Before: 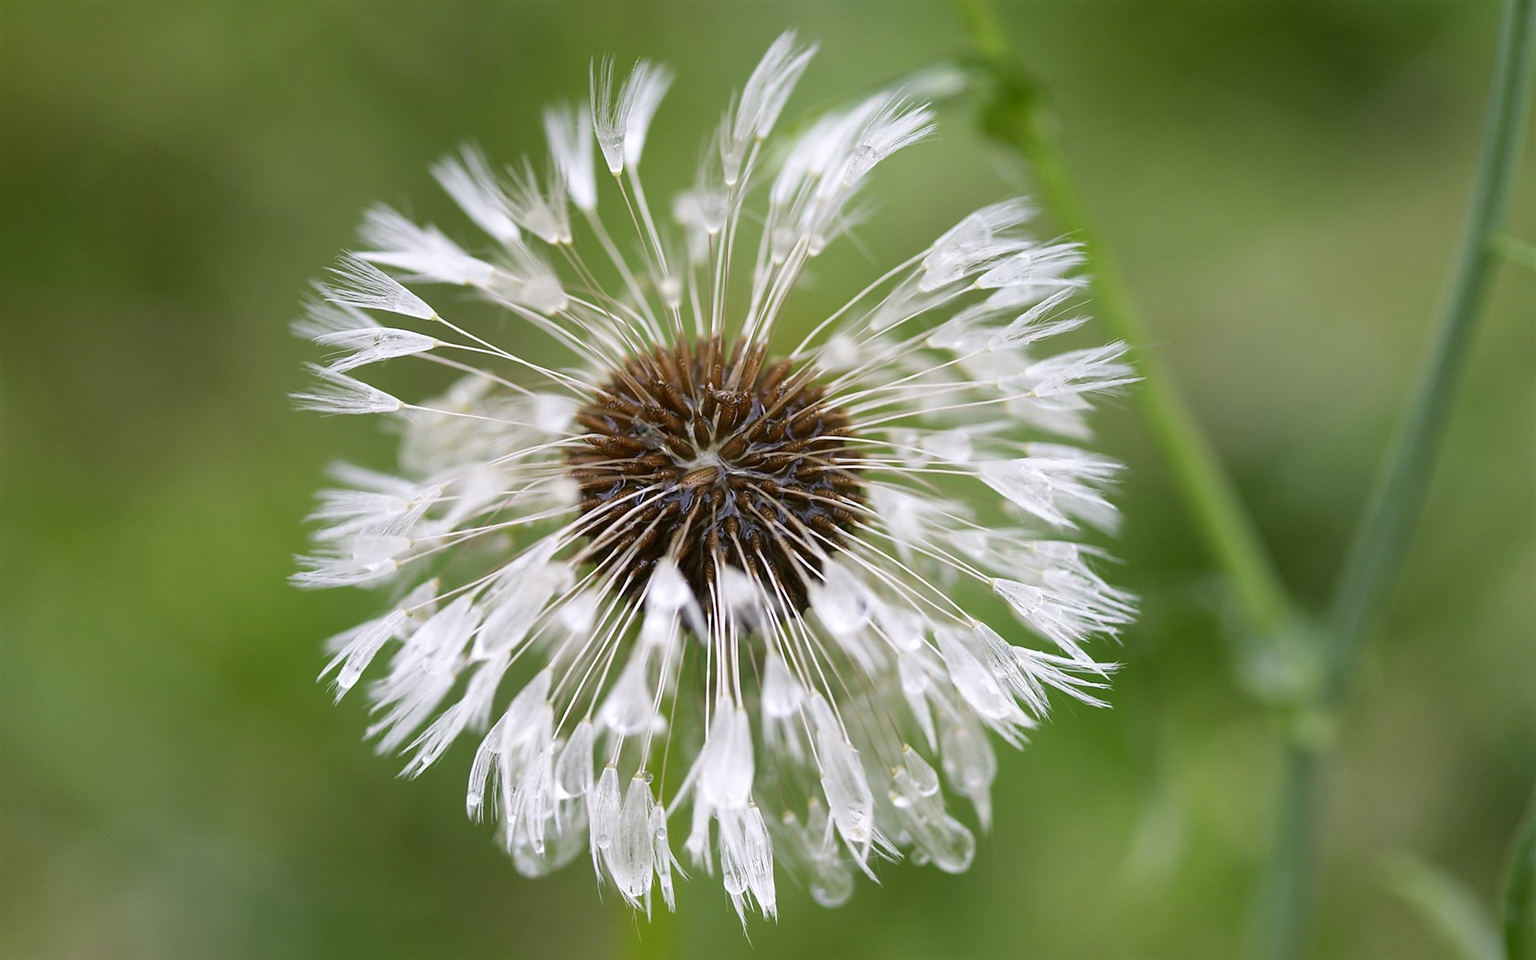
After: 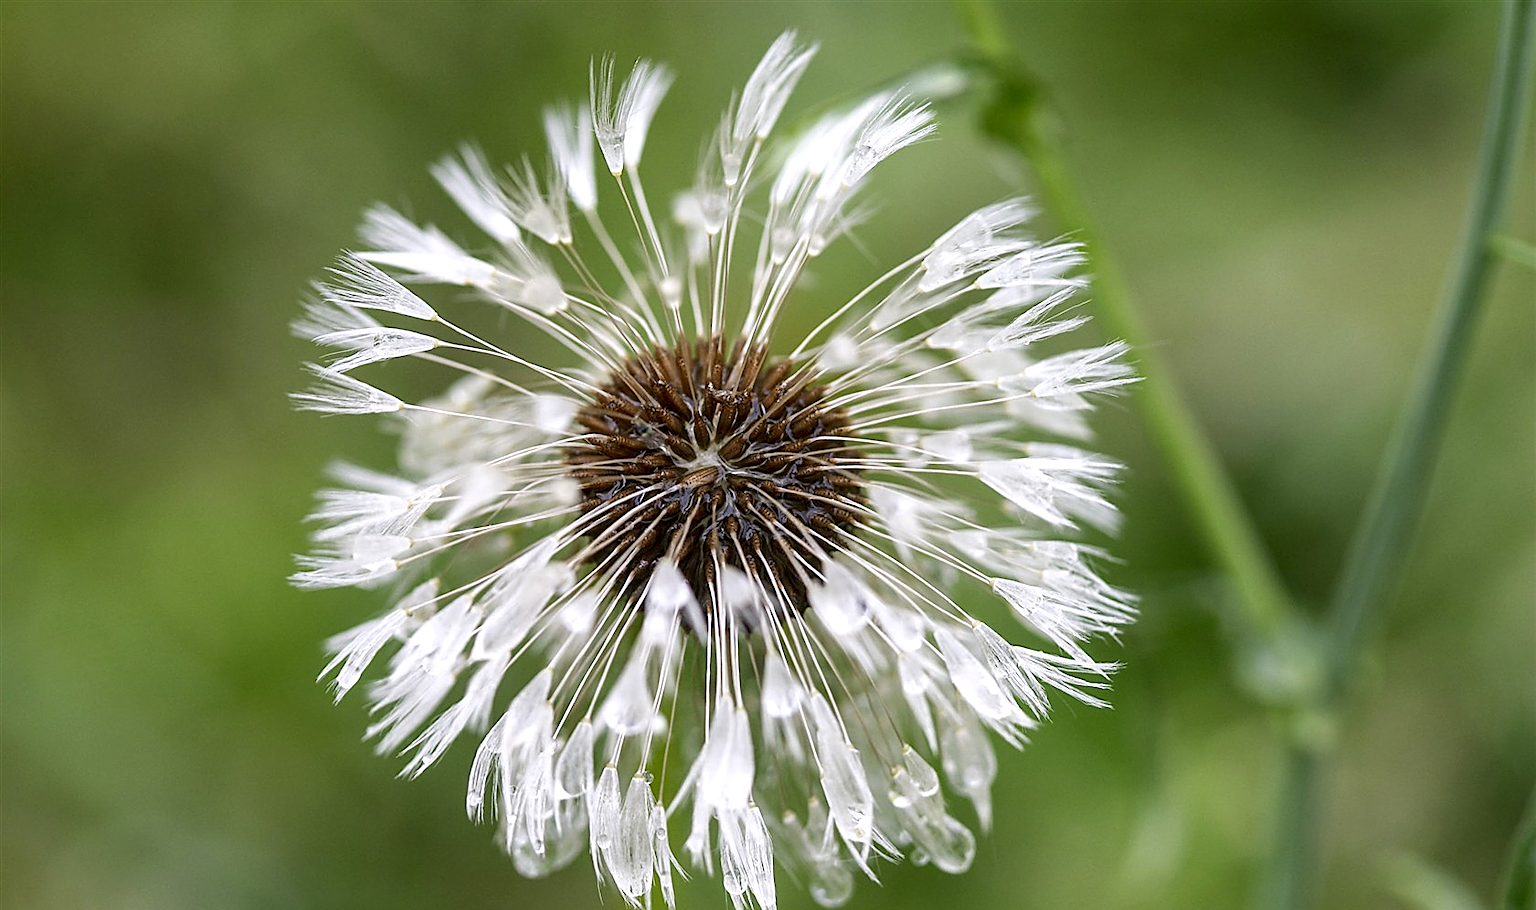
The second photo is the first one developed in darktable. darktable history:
sharpen: on, module defaults
crop and rotate: top 0.002%, bottom 5.063%
local contrast: detail 142%
